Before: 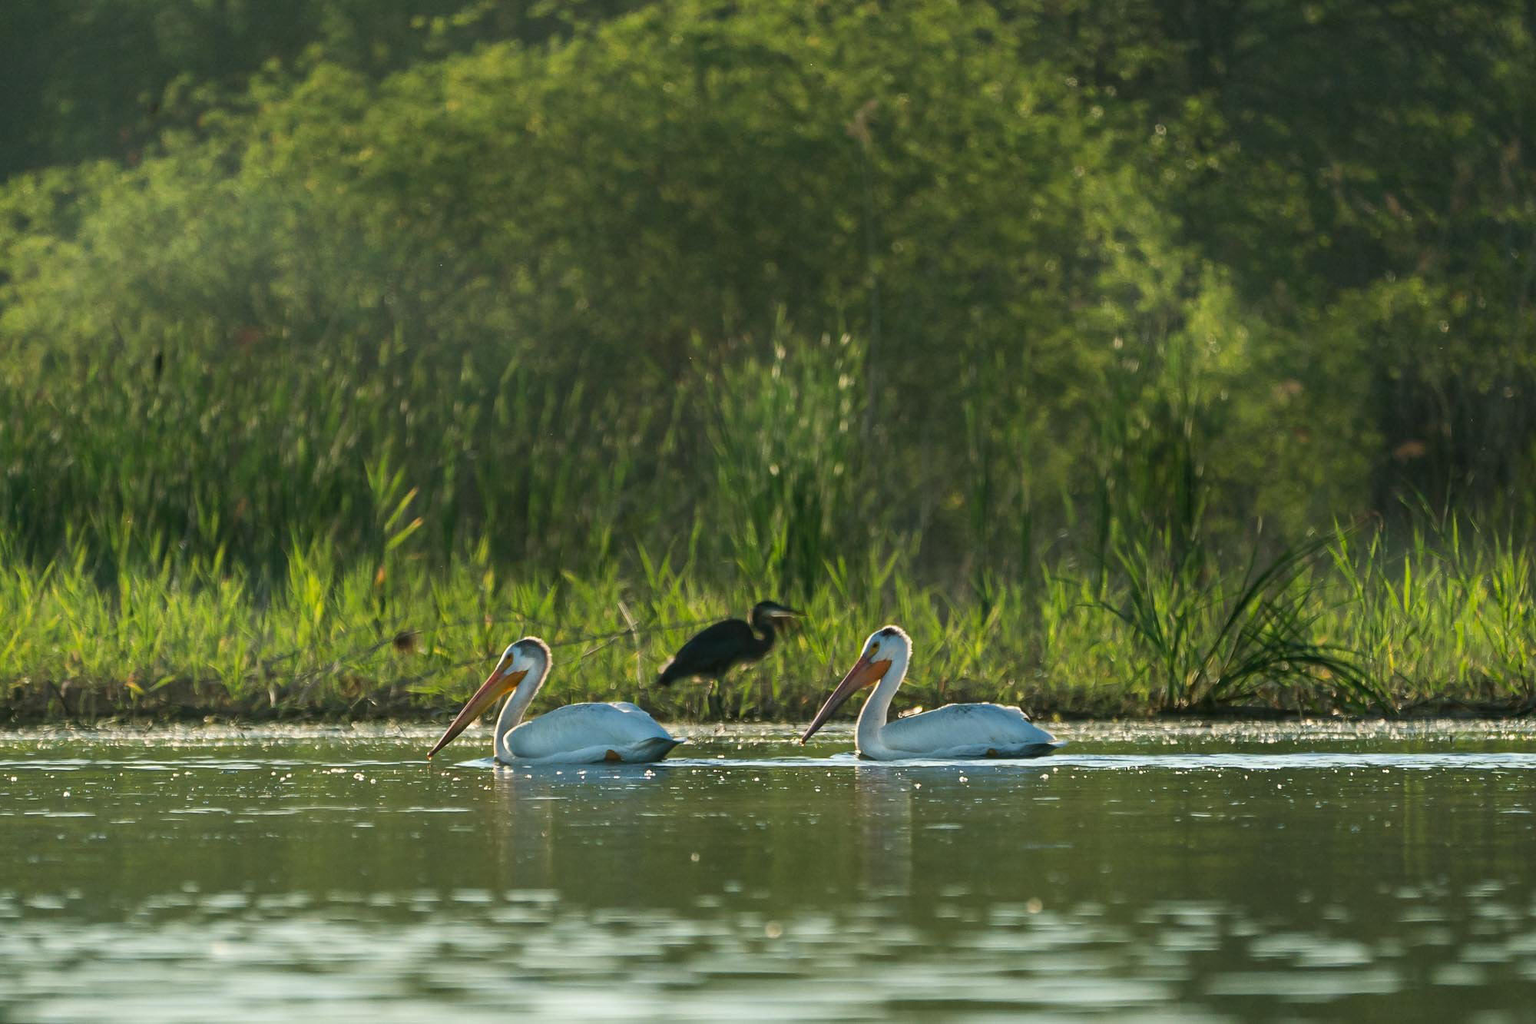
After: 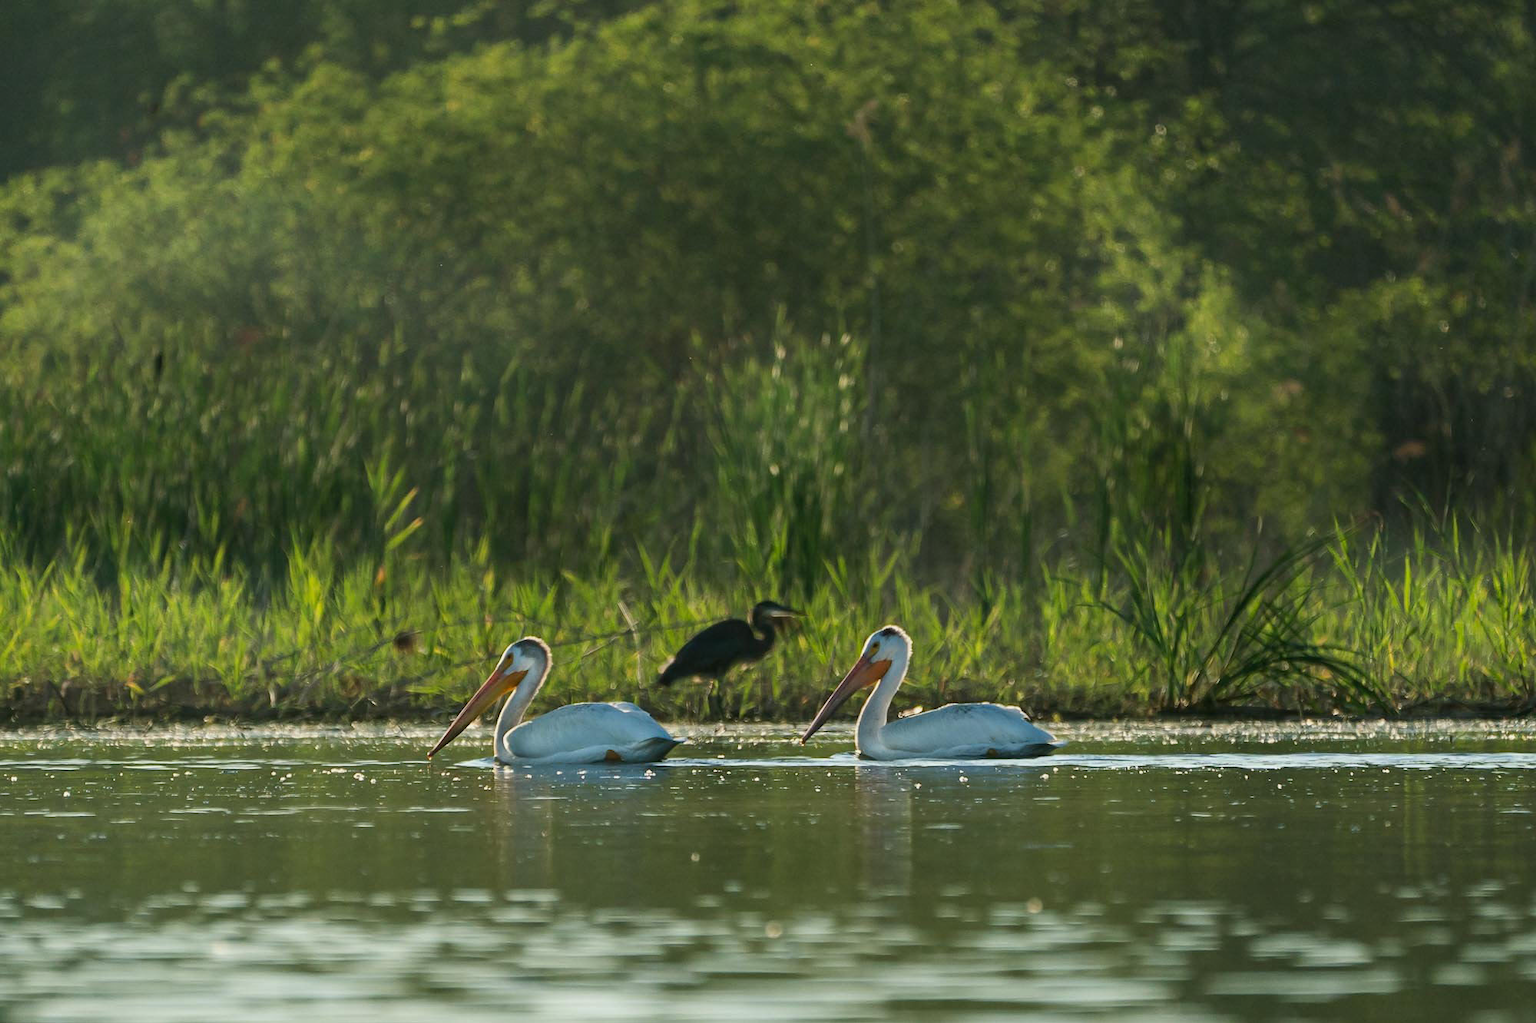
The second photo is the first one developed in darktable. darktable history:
exposure: exposure -0.146 EV, compensate highlight preservation false
